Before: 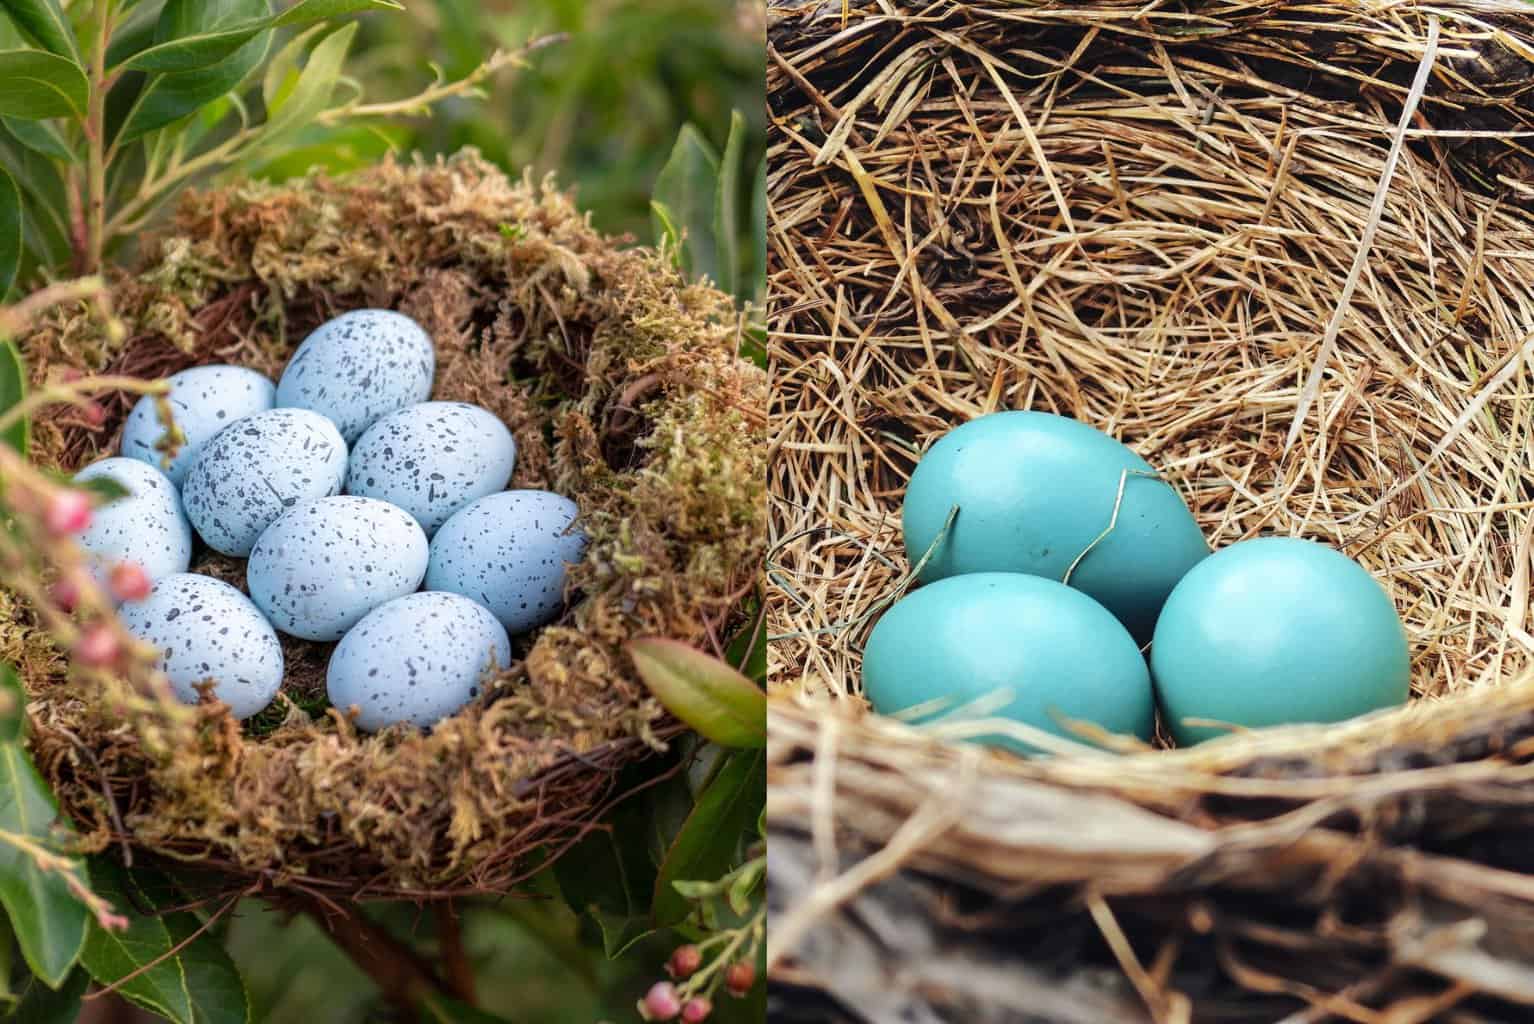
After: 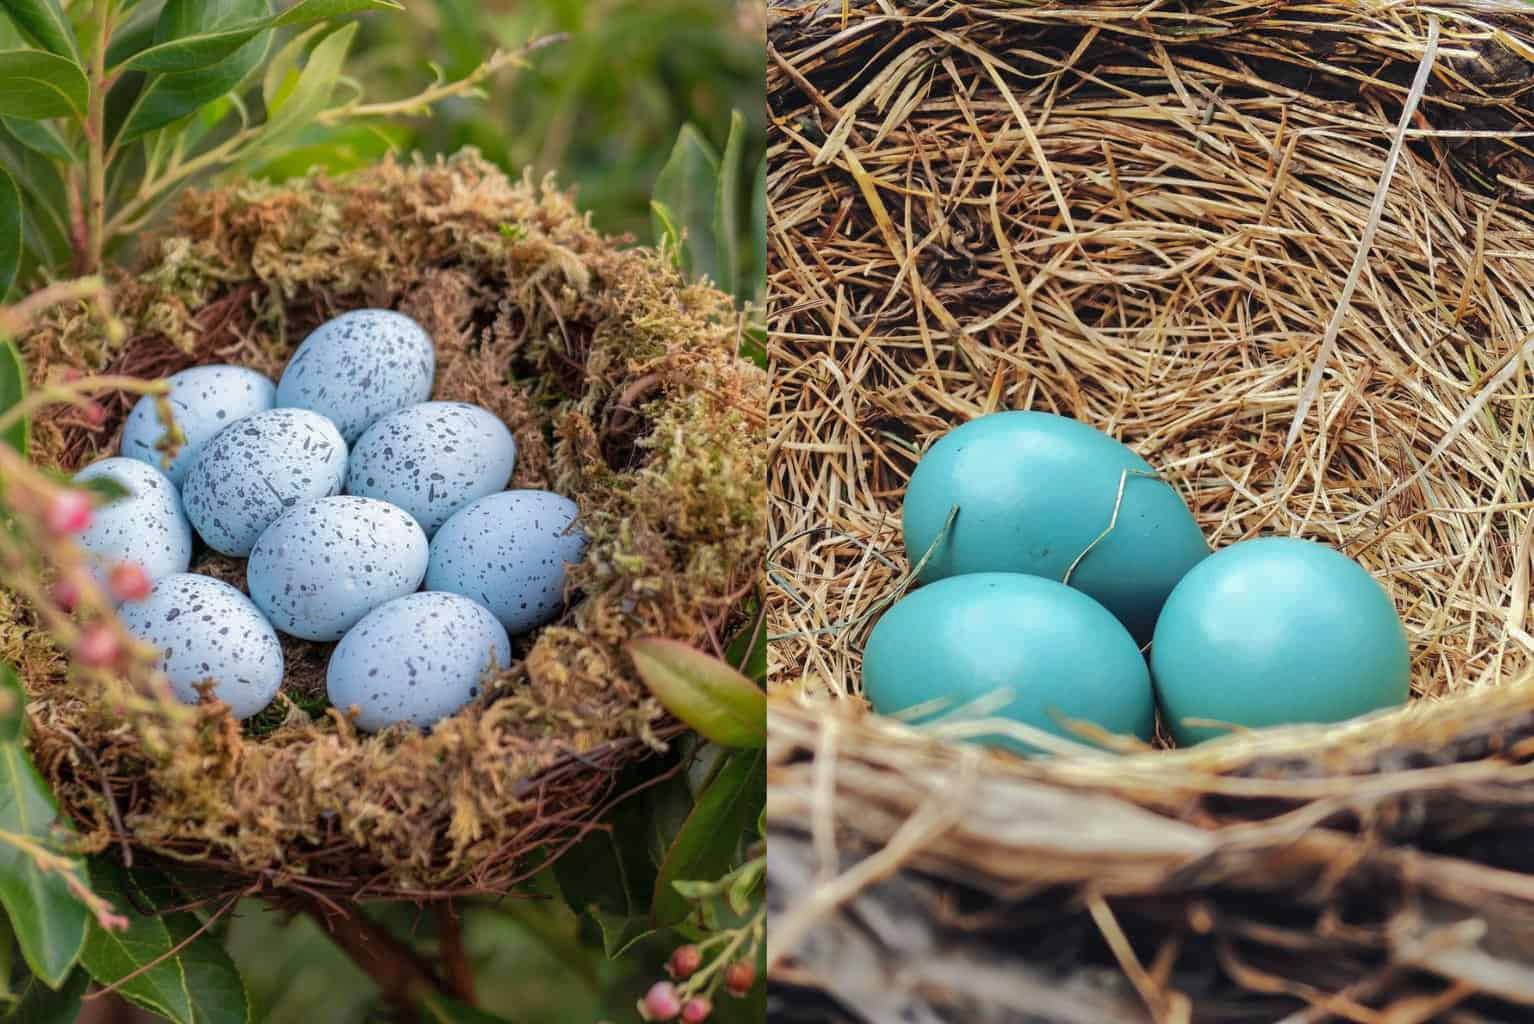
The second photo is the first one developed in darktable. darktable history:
shadows and highlights: shadows 39.49, highlights -59.75
